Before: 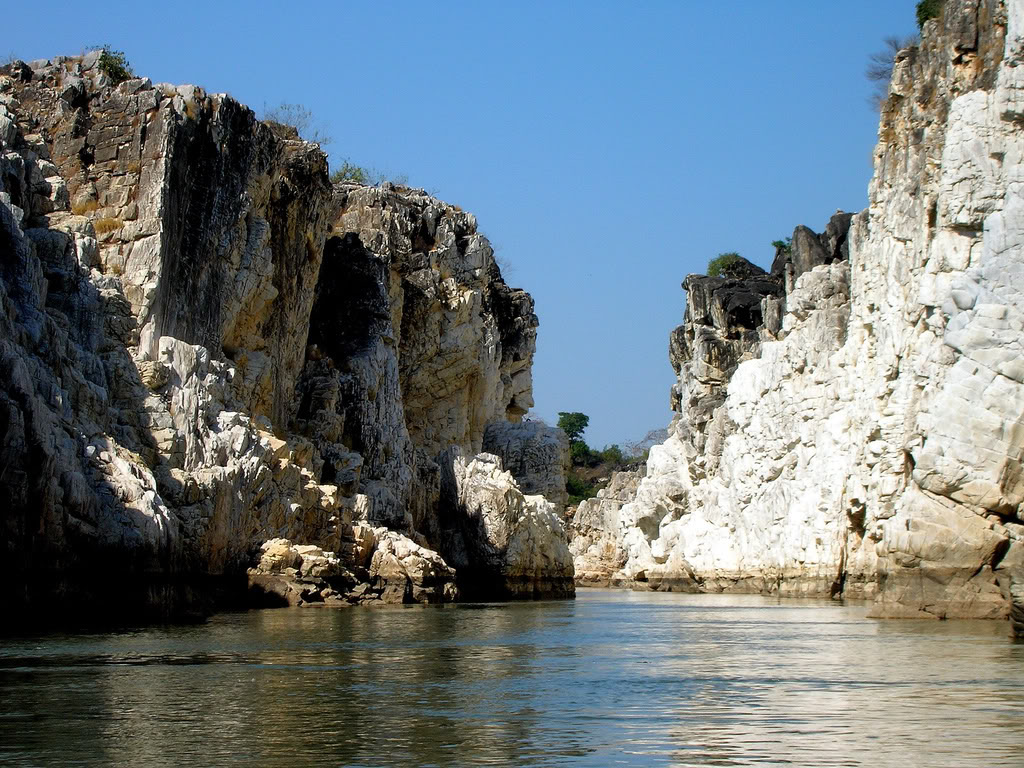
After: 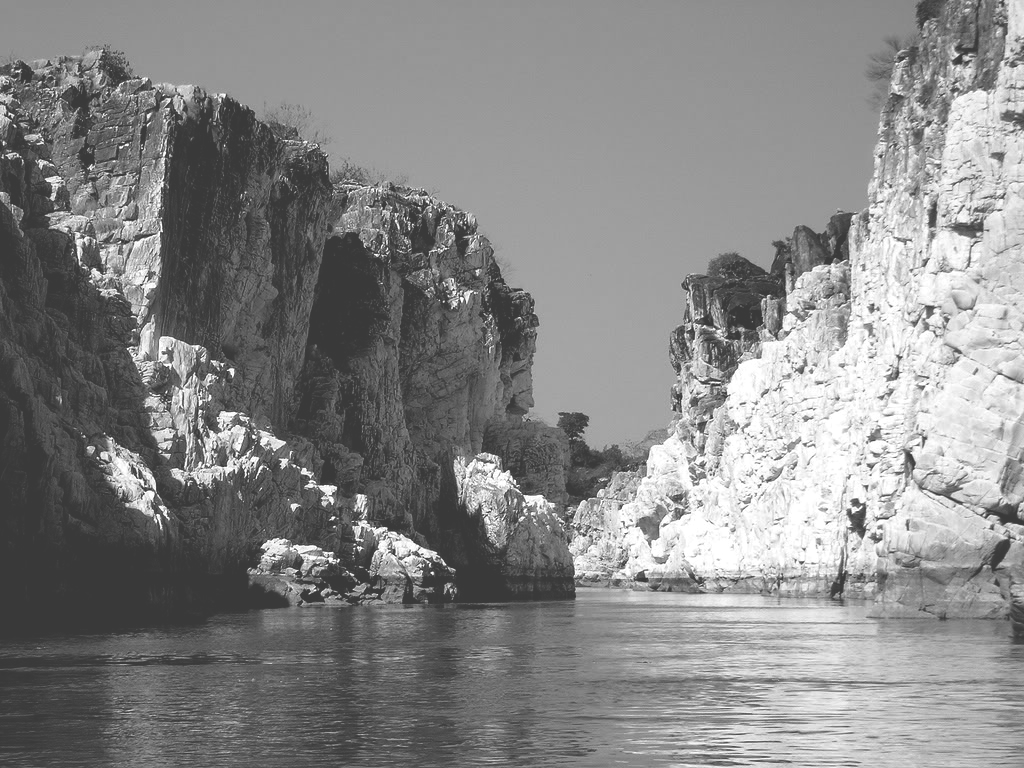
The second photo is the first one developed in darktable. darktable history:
exposure: black level correction -0.041, exposure 0.064 EV, compensate highlight preservation false
color calibration: output gray [0.714, 0.278, 0, 0], illuminant same as pipeline (D50), adaptation none (bypass)
